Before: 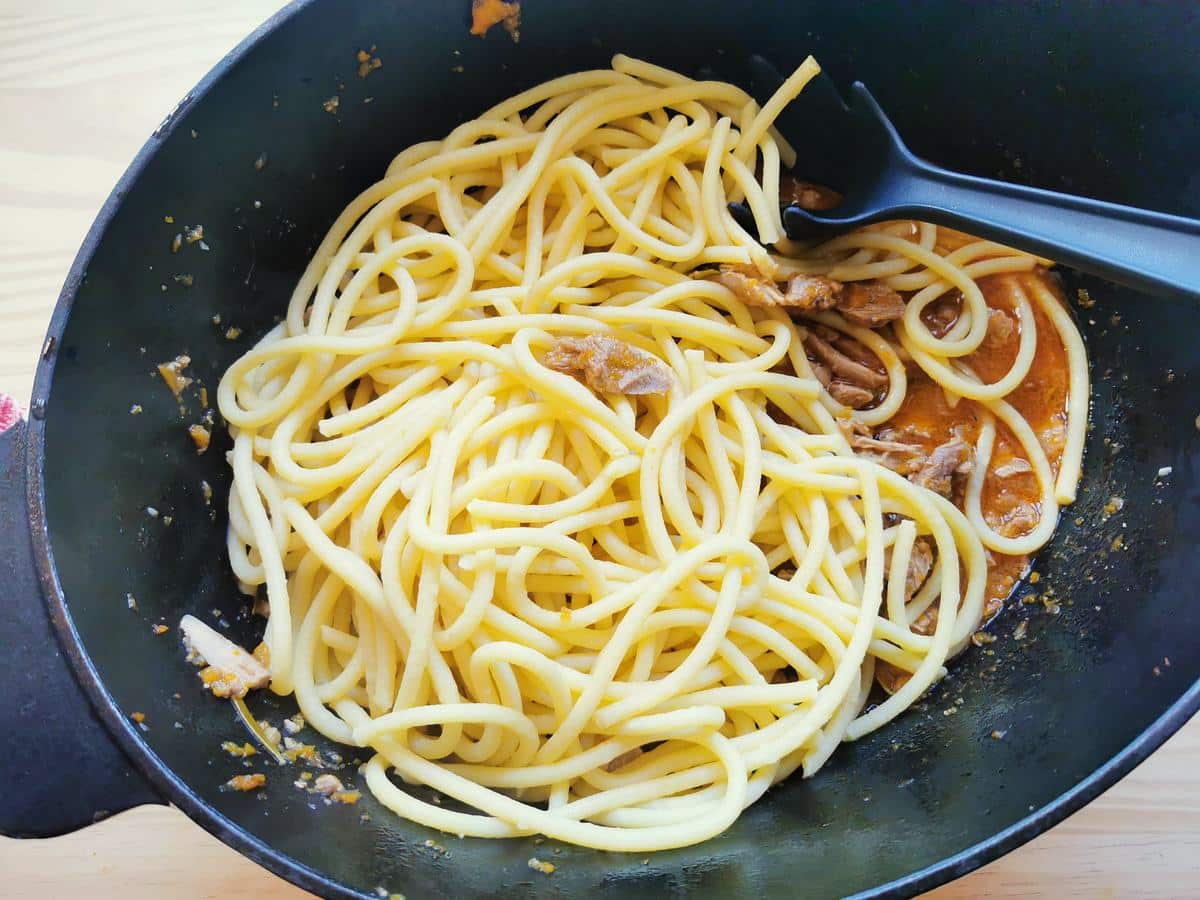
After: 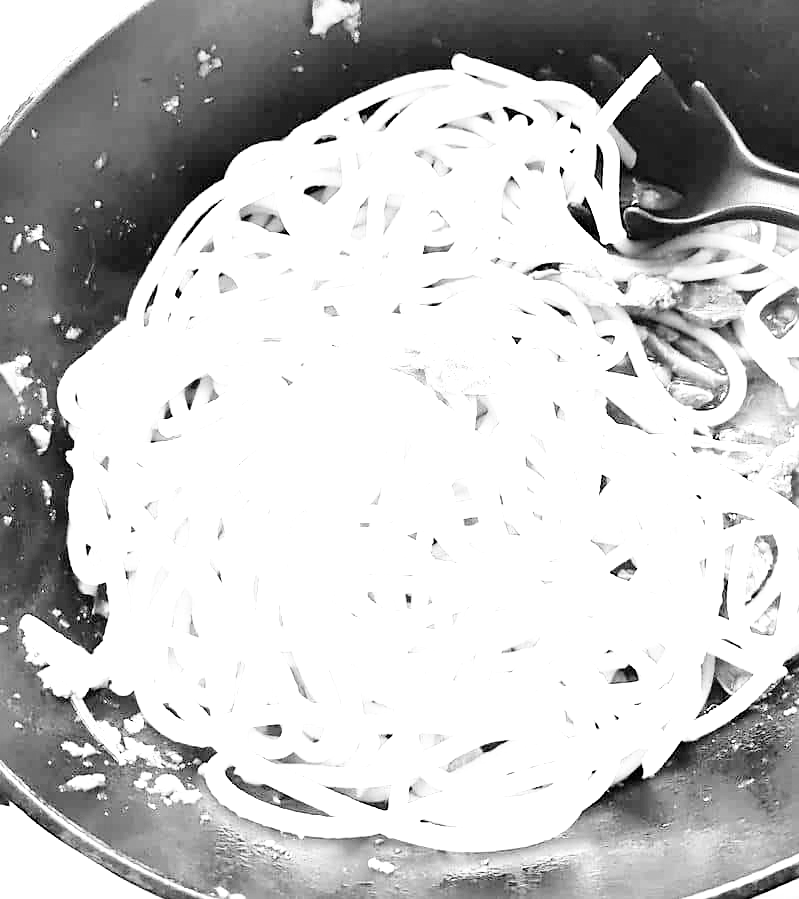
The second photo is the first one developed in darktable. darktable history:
color calibration: output gray [0.714, 0.278, 0, 0], illuminant as shot in camera, x 0.358, y 0.373, temperature 4628.91 K
sharpen: radius 1.896, amount 0.41, threshold 1.528
crop and rotate: left 13.343%, right 20.01%
exposure: black level correction 0, exposure 1.979 EV, compensate highlight preservation false
color balance rgb: perceptual saturation grading › global saturation 19.52%, perceptual brilliance grading › global brilliance 10.467%, perceptual brilliance grading › shadows 14.223%
filmic rgb: black relative exposure -5.1 EV, white relative exposure 3.19 EV, hardness 3.47, contrast 1.191, highlights saturation mix -49.91%, iterations of high-quality reconstruction 0
